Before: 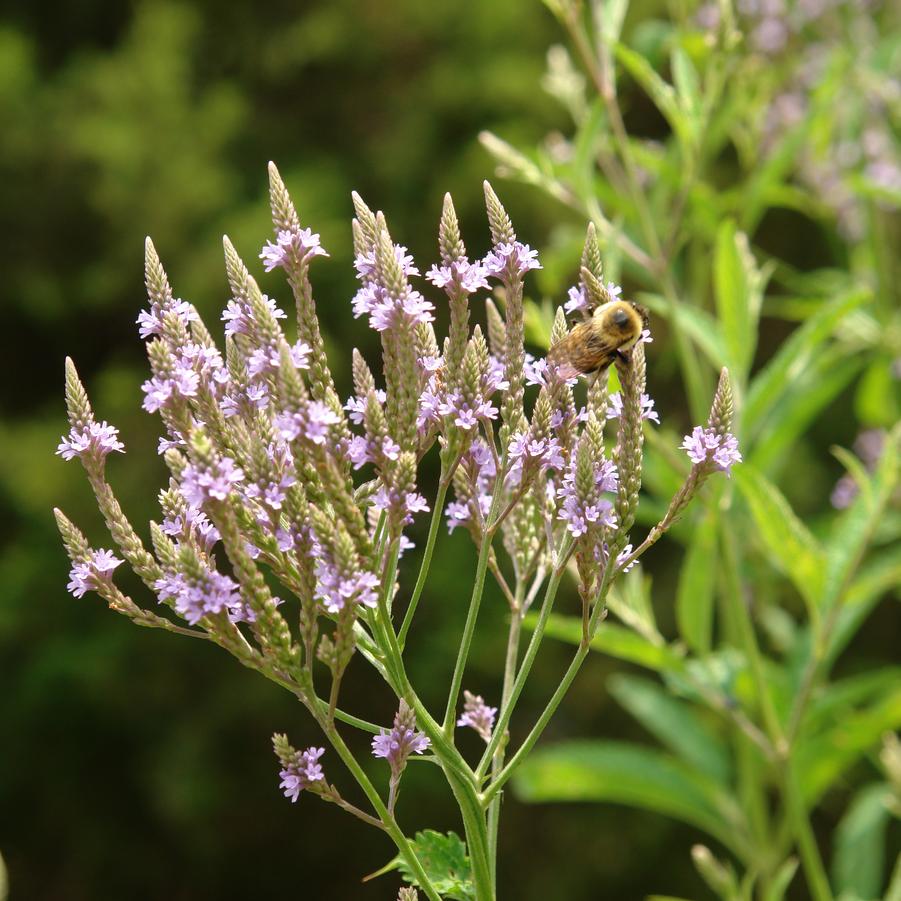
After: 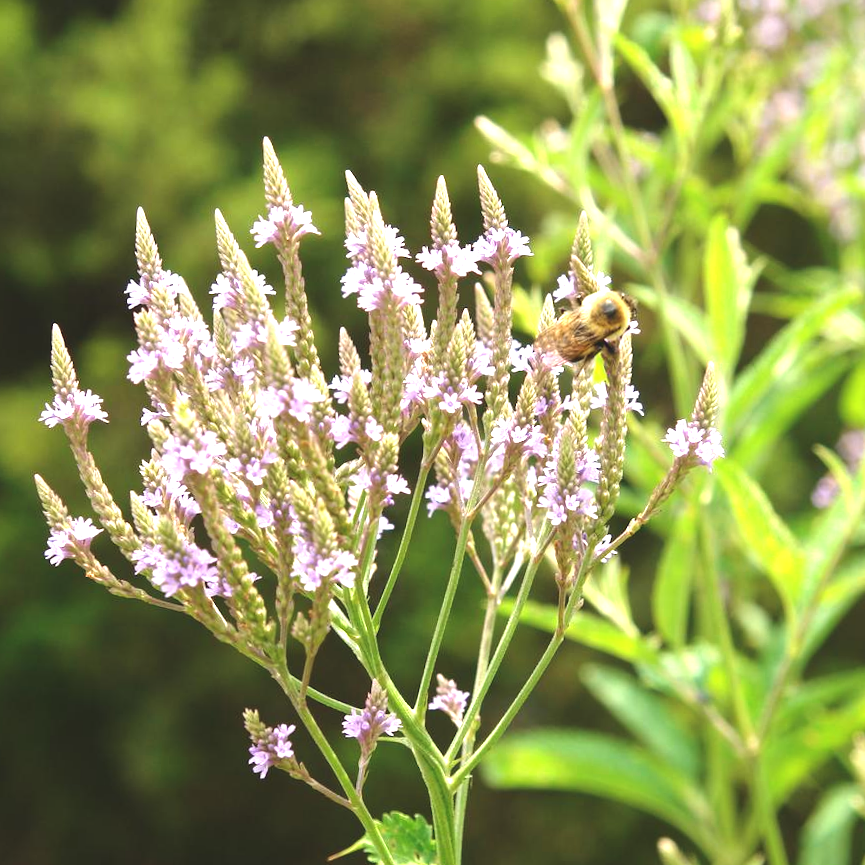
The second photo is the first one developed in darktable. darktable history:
crop and rotate: angle -2.38°
exposure: black level correction -0.005, exposure 1 EV, compensate highlight preservation false
